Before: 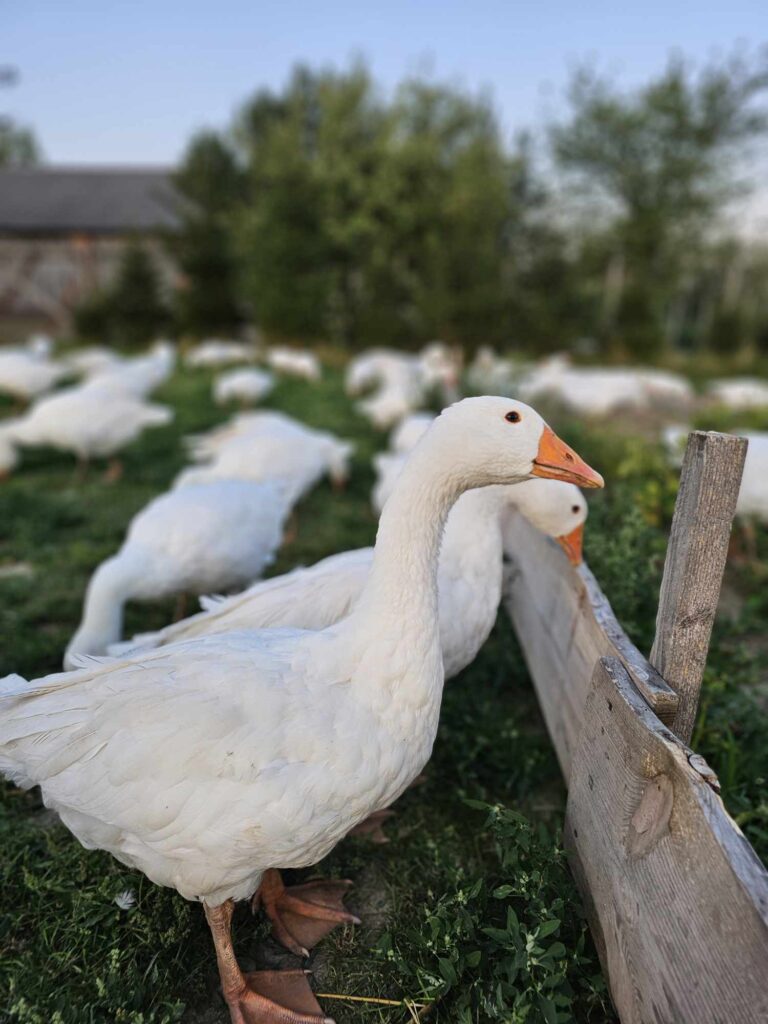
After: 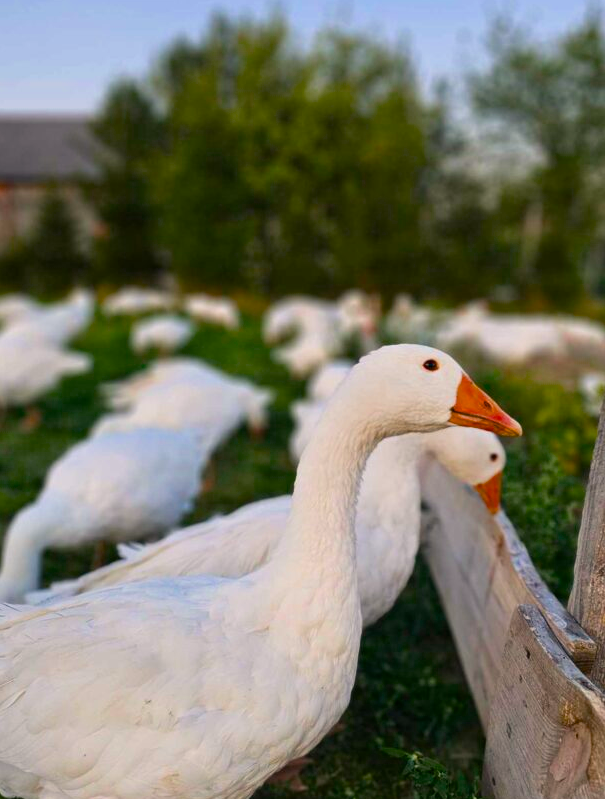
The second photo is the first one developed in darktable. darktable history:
color balance rgb: perceptual saturation grading › global saturation 30.044%, saturation formula JzAzBz (2021)
color correction: highlights a* 3.6, highlights b* 5.12
crop and rotate: left 10.771%, top 5.129%, right 10.396%, bottom 16.812%
